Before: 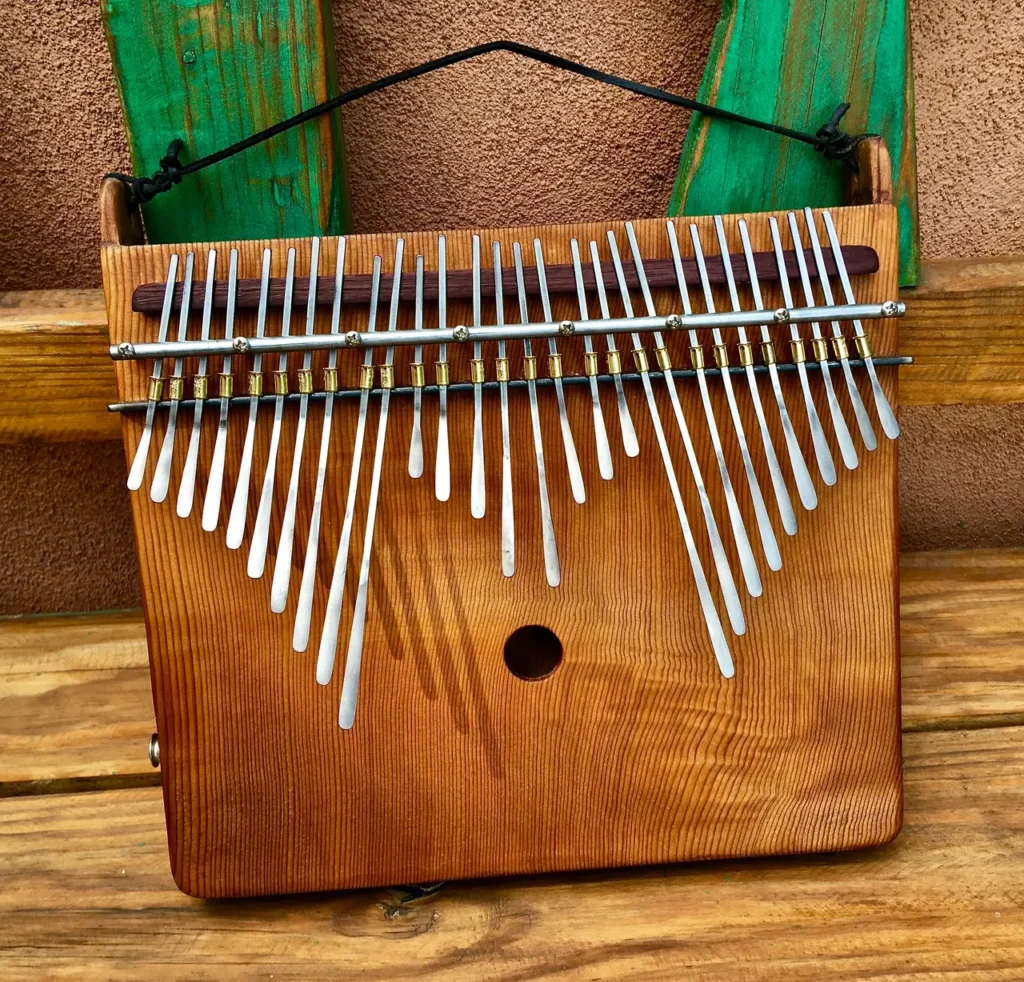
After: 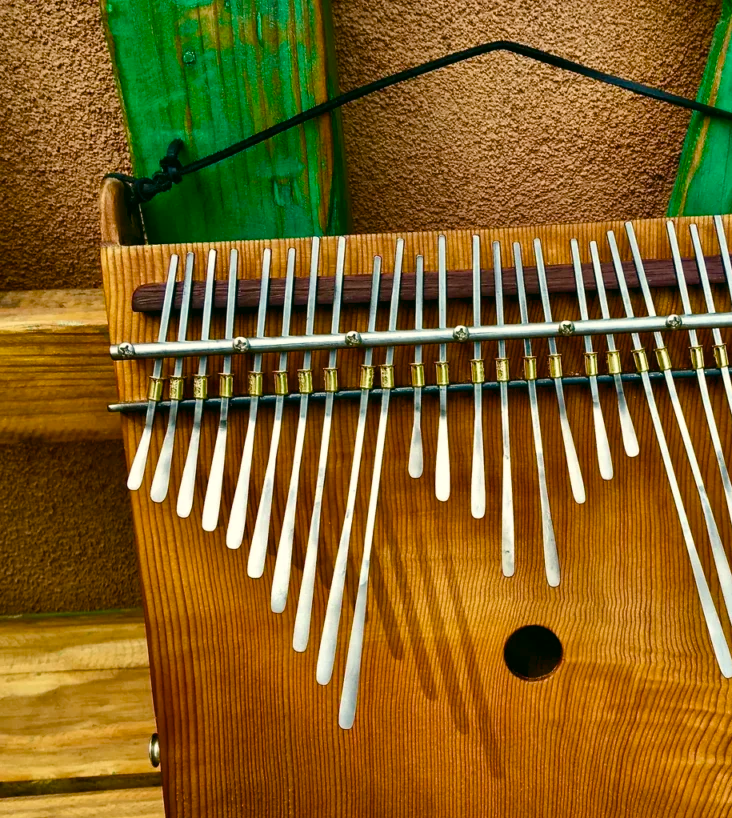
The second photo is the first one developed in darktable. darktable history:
color correction: highlights a* -0.505, highlights b* 9.24, shadows a* -9.17, shadows b* 1.24
color balance rgb: perceptual saturation grading › global saturation 20%, perceptual saturation grading › highlights -25.127%, perceptual saturation grading › shadows 24.816%, global vibrance 20%
crop: right 28.479%, bottom 16.658%
